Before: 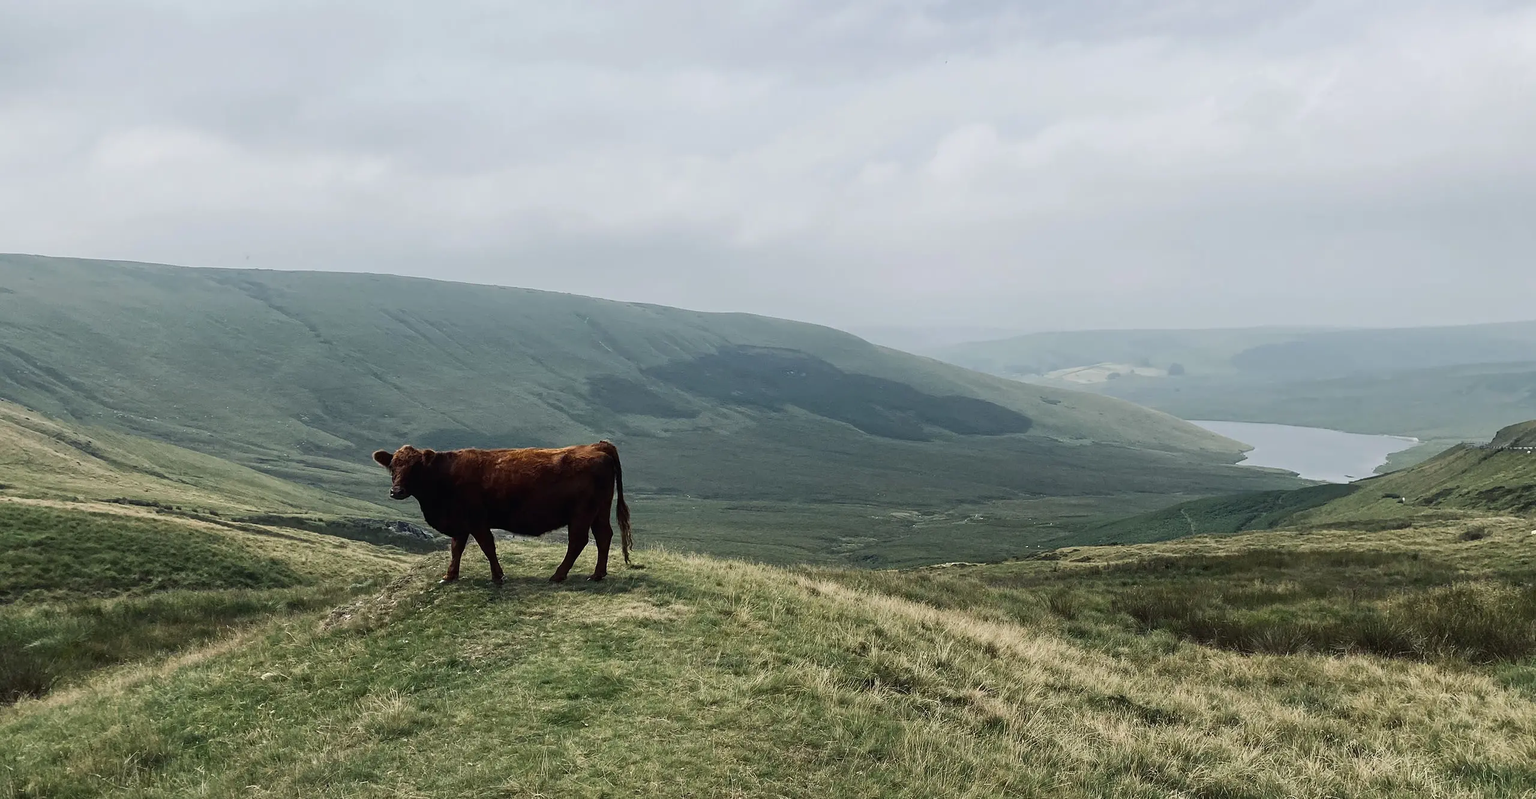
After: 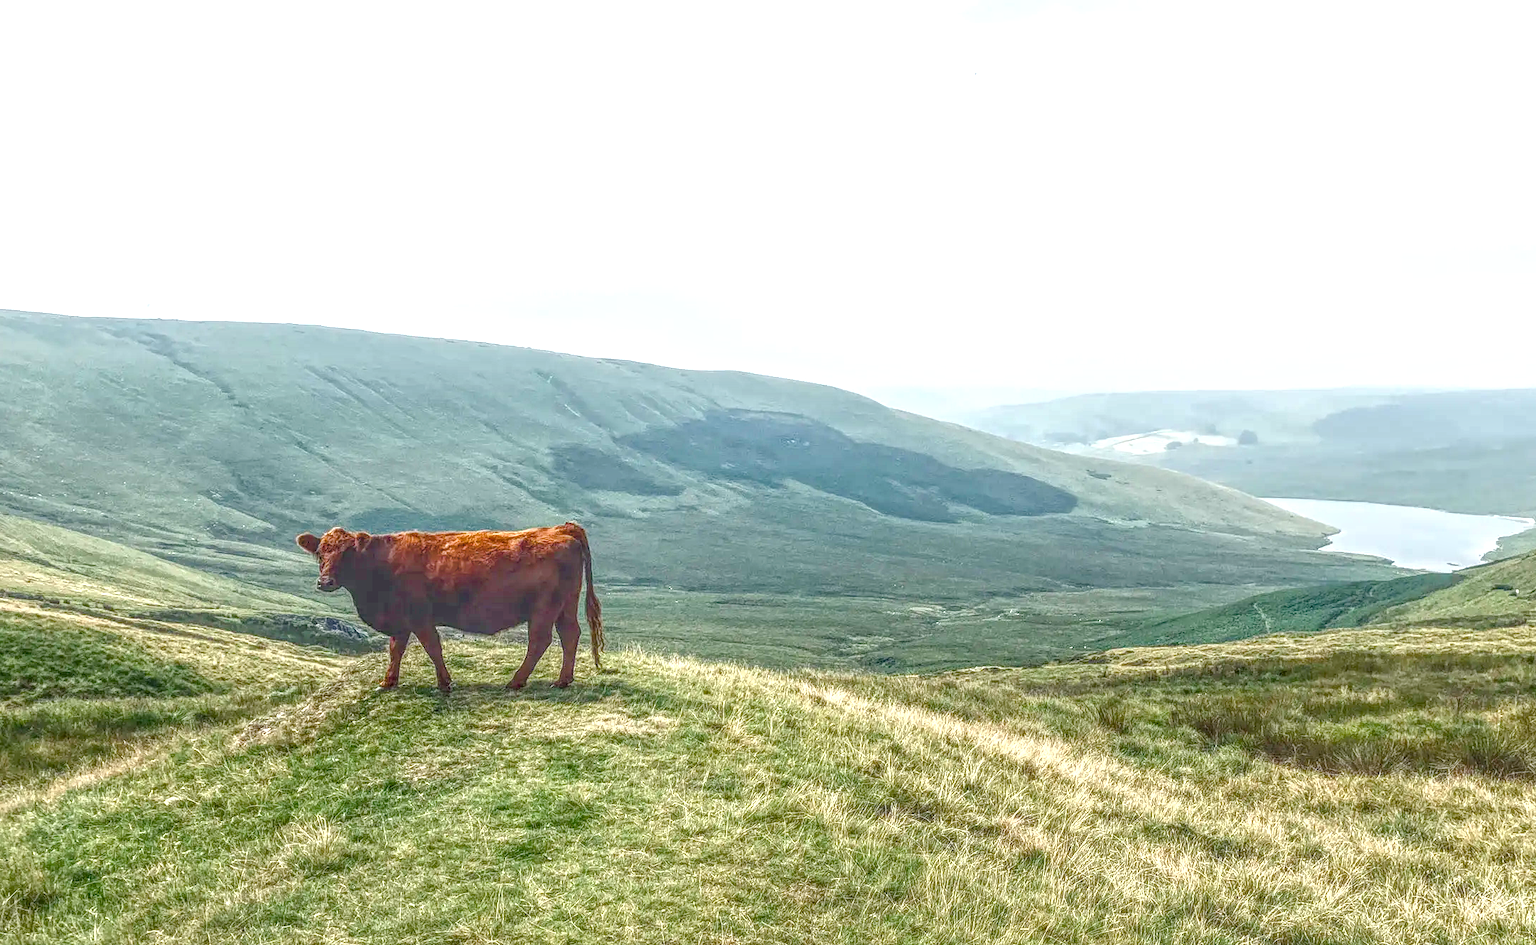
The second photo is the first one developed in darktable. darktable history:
contrast brightness saturation: saturation -0.054
color balance rgb: perceptual saturation grading › global saturation 20%, perceptual saturation grading › highlights -25.421%, perceptual saturation grading › shadows 49.836%, contrast -10.108%
local contrast: highlights 0%, shadows 5%, detail 200%, midtone range 0.249
exposure: exposure 1.262 EV, compensate highlight preservation false
crop: left 7.999%, right 7.516%
